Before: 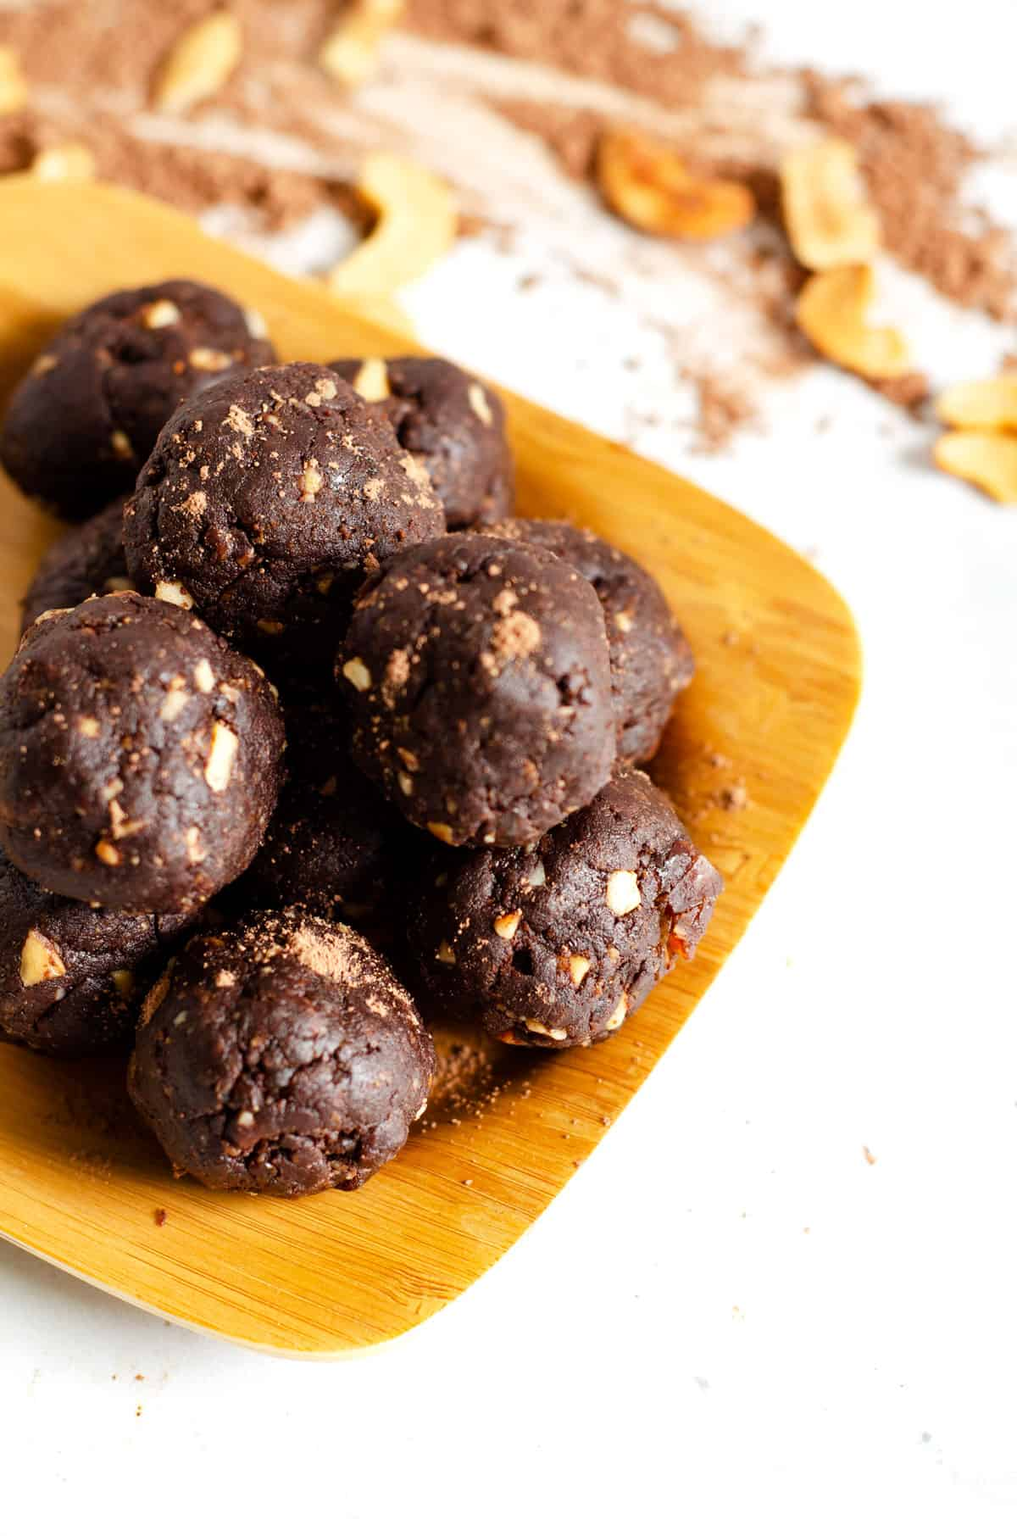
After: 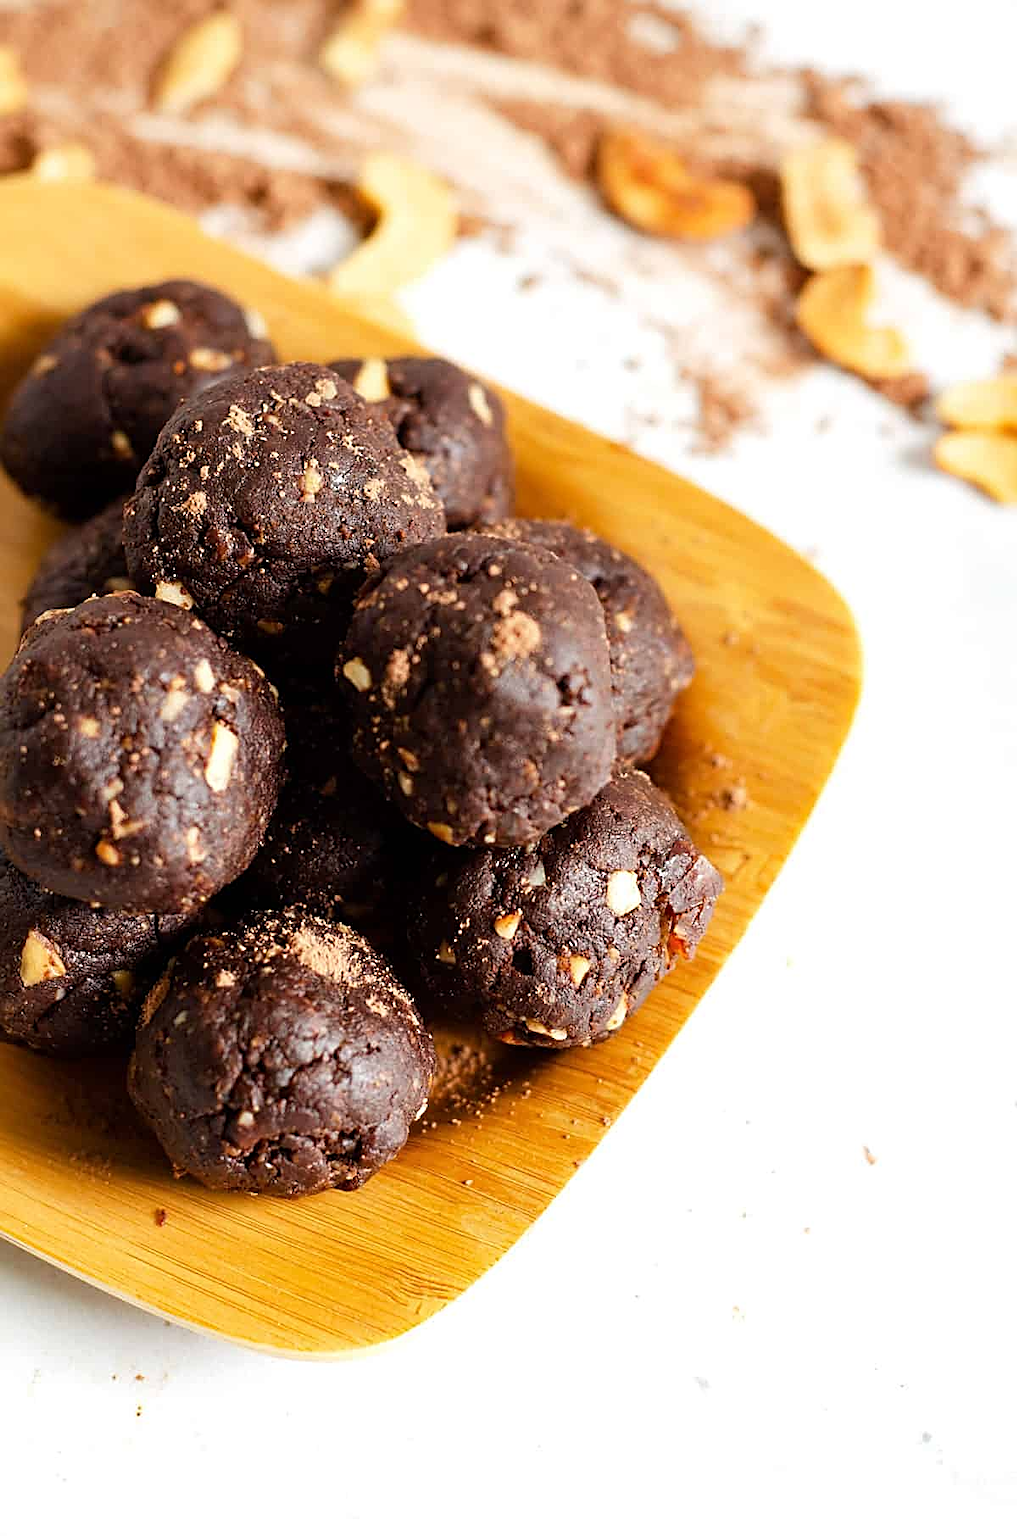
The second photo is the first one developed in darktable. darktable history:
sharpen: amount 0.733
